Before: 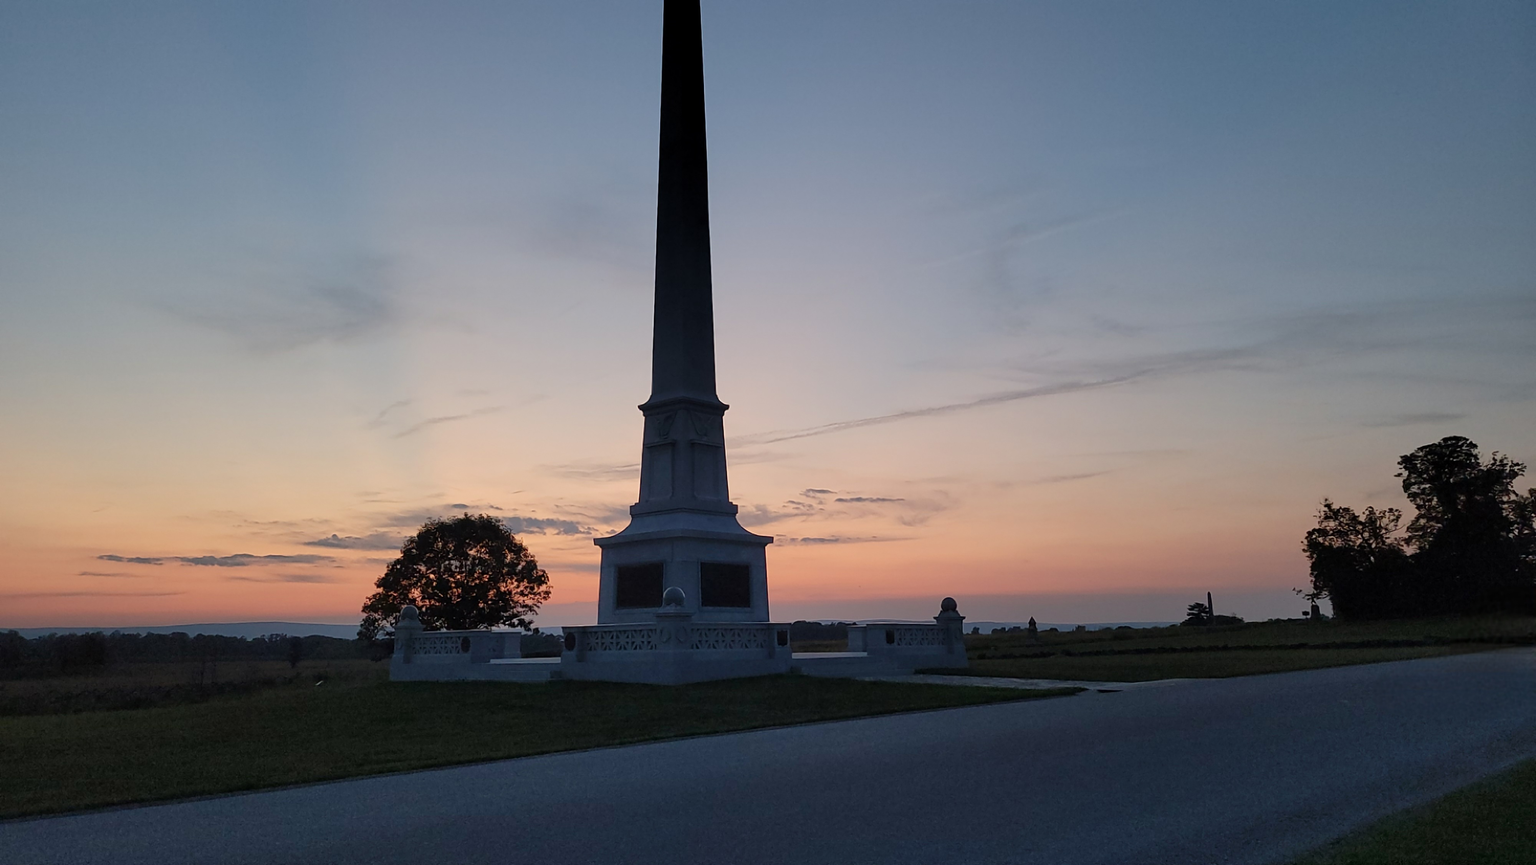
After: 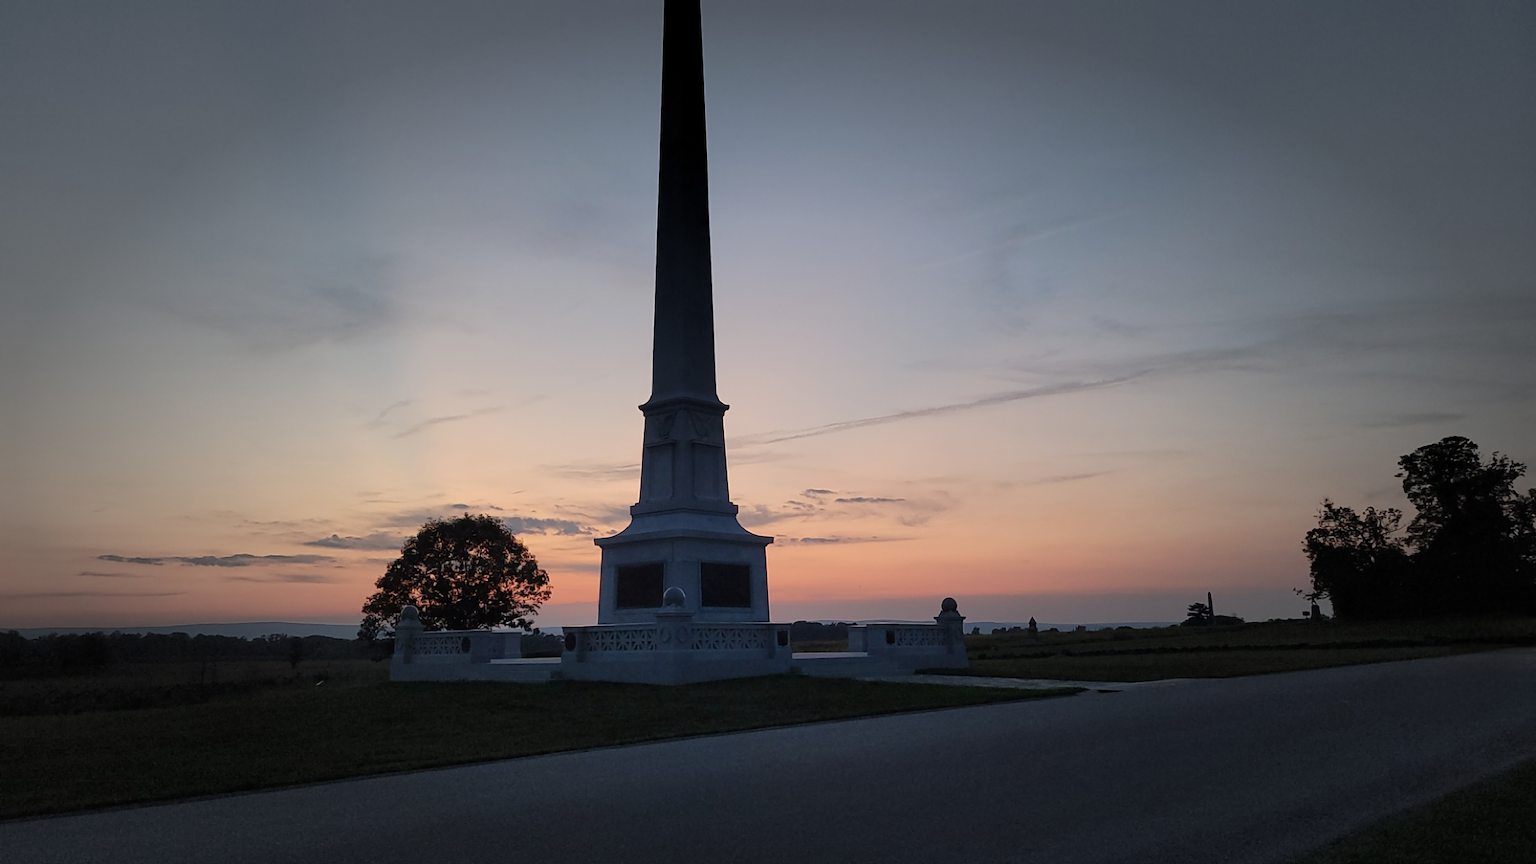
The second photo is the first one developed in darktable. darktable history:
white balance: red 1, blue 1
vignetting: fall-off start 48.41%, automatic ratio true, width/height ratio 1.29, unbound false
